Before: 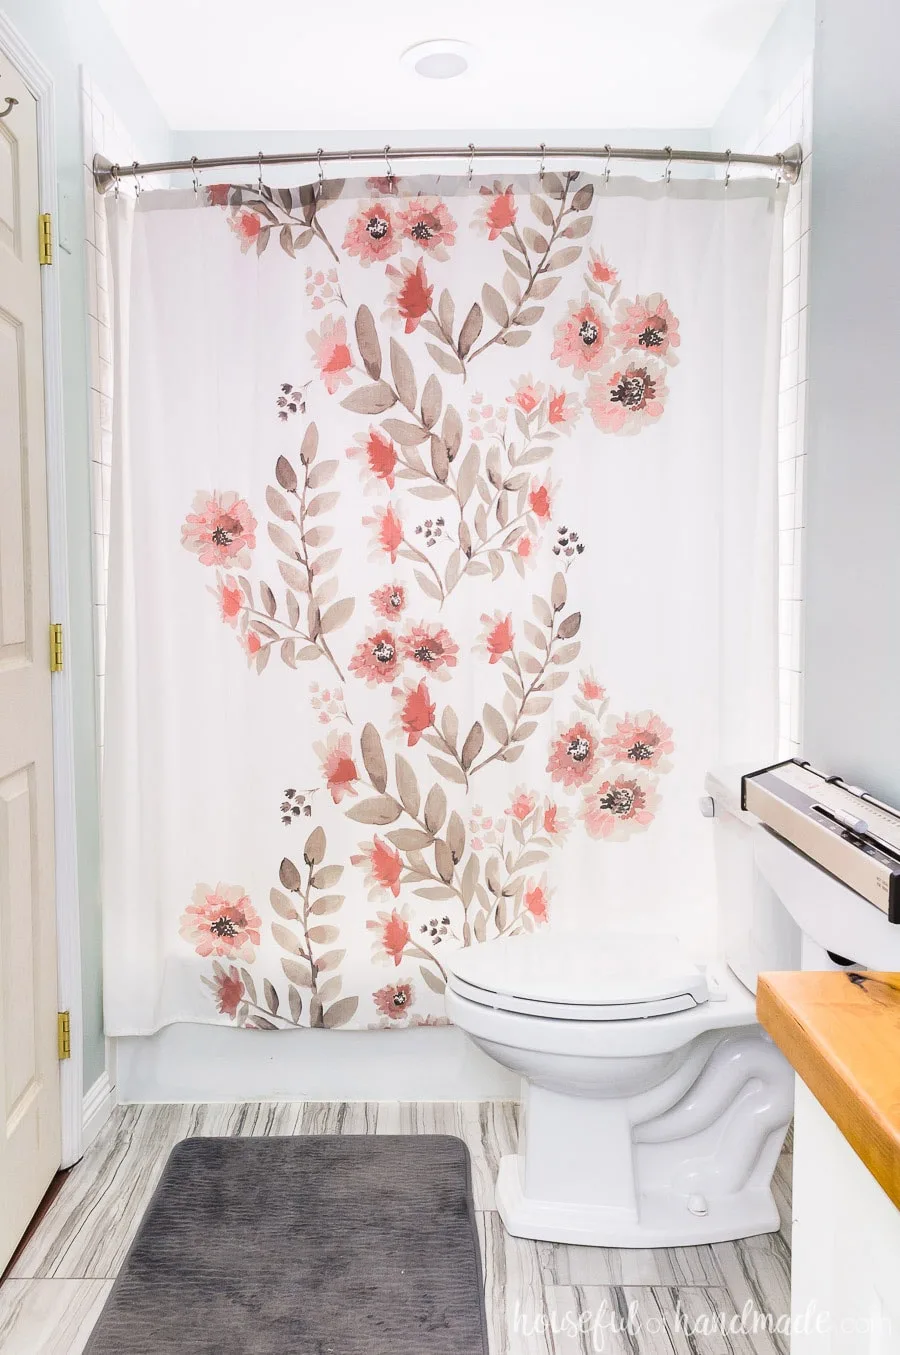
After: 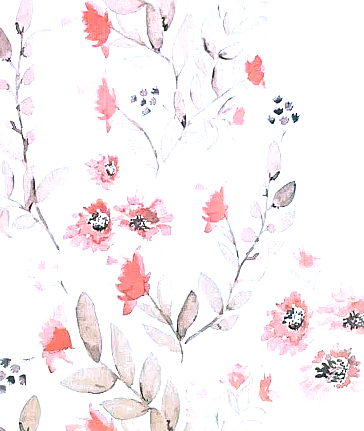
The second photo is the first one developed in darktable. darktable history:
color calibration: x 0.372, y 0.386, temperature 4284.16 K
exposure: black level correction 0, exposure 0.892 EV, compensate highlight preservation false
sharpen: radius 2.531, amount 0.624
haze removal: compatibility mode true
crop: left 31.768%, top 31.839%, right 27.704%, bottom 36.326%
color balance rgb: shadows lift › chroma 3.276%, shadows lift › hue 279.7°, power › chroma 2.133%, power › hue 164.56°, perceptual saturation grading › global saturation 19.709%, global vibrance 20%
